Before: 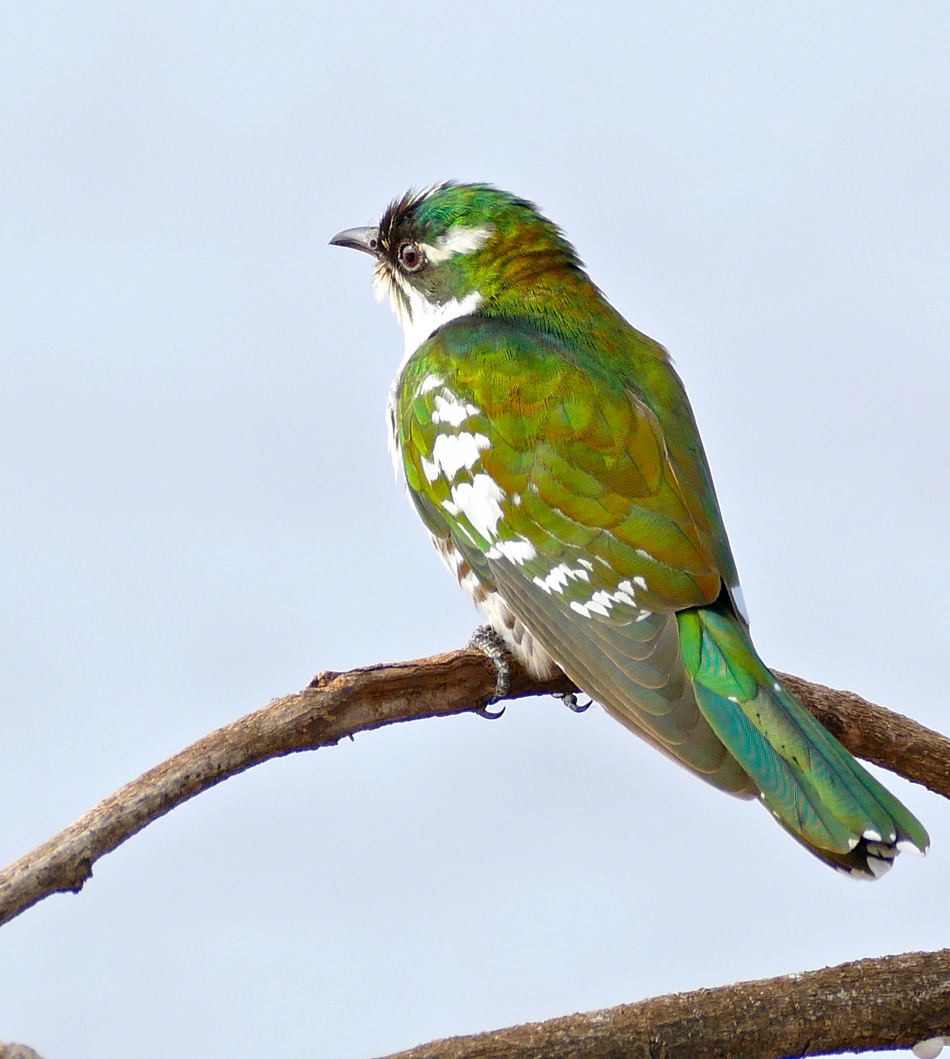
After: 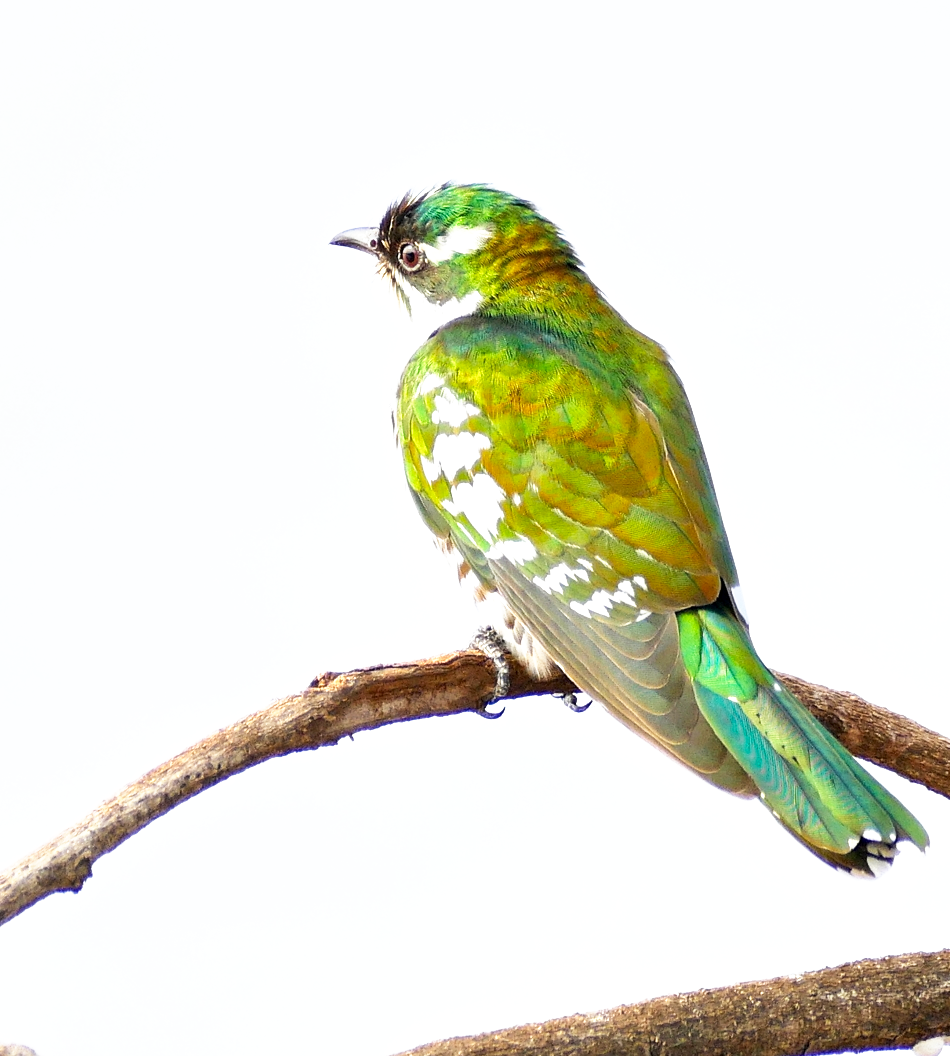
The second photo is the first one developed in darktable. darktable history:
local contrast: highlights 100%, shadows 100%, detail 120%, midtone range 0.2
crop: top 0.05%, bottom 0.098%
base curve: curves: ch0 [(0, 0) (0.495, 0.917) (1, 1)], preserve colors none
